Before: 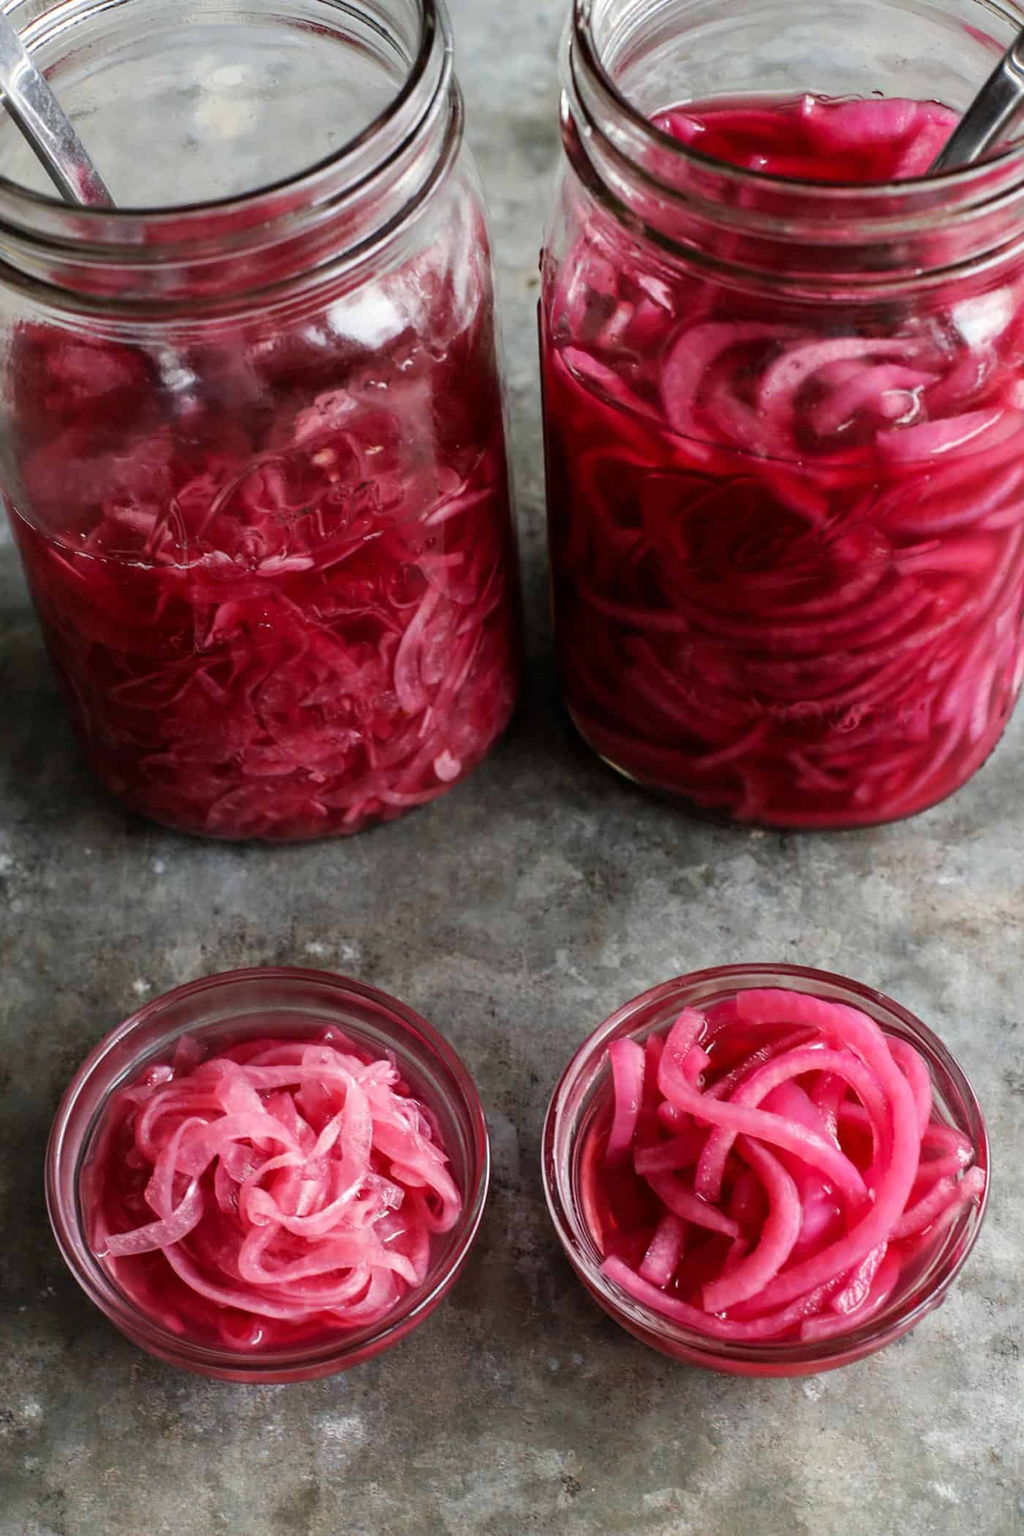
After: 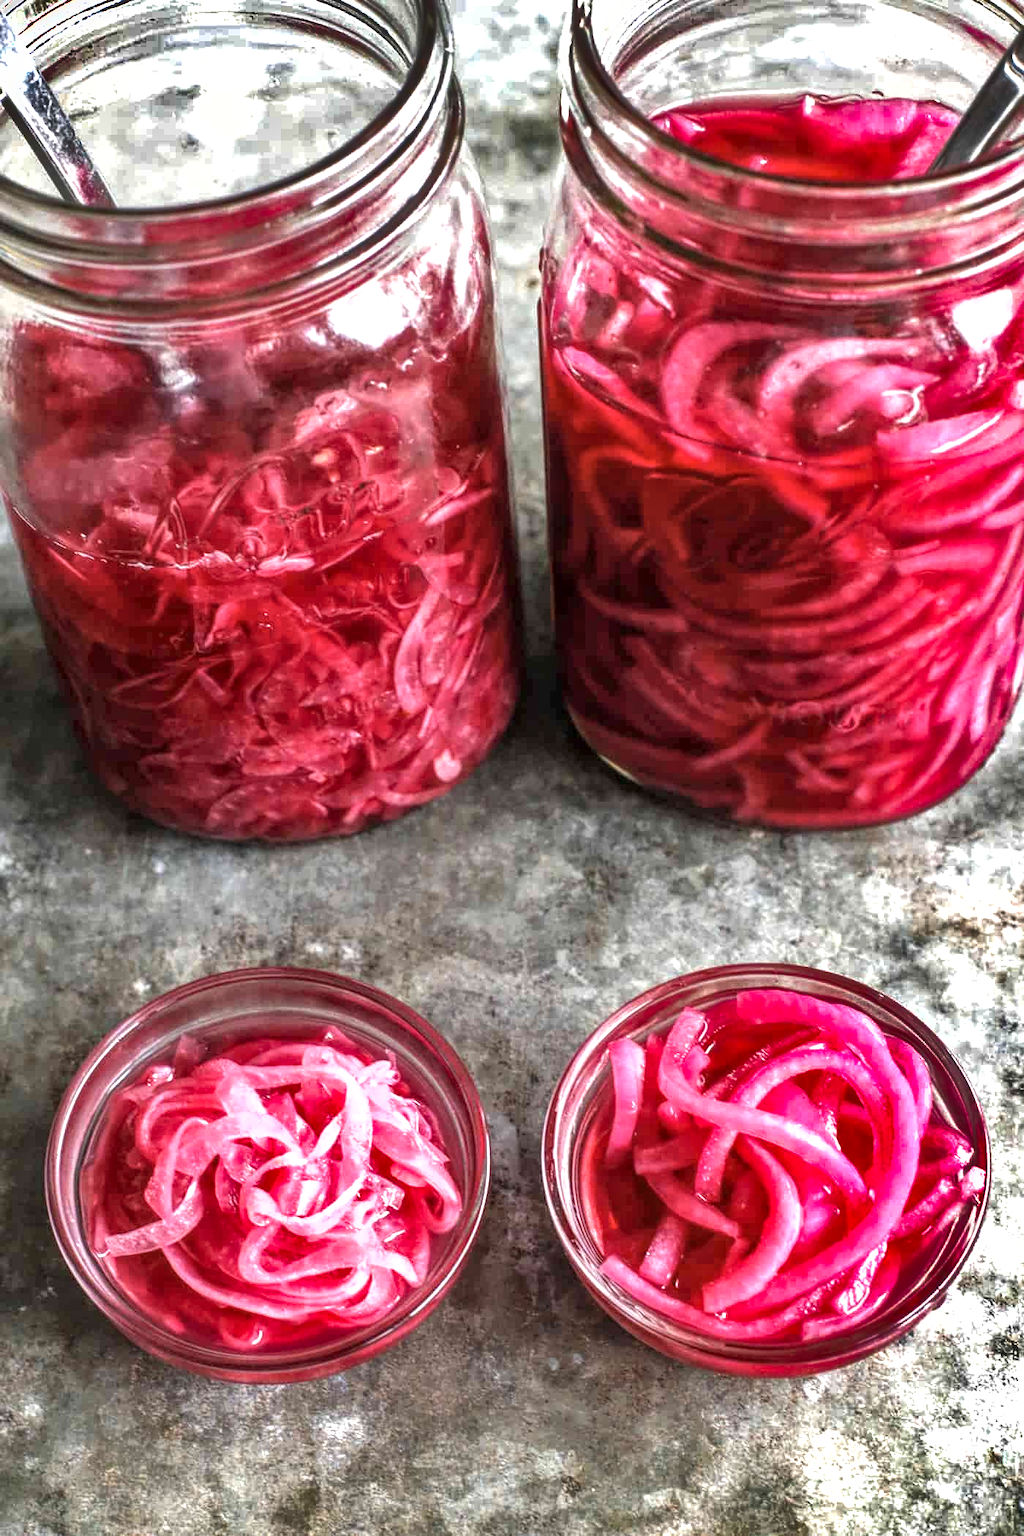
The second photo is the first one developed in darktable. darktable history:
local contrast: highlights 75%, shadows 55%, detail 176%, midtone range 0.208
shadows and highlights: shadows 20.92, highlights -82.34, soften with gaussian
exposure: black level correction 0, exposure 1.1 EV, compensate exposure bias true, compensate highlight preservation false
